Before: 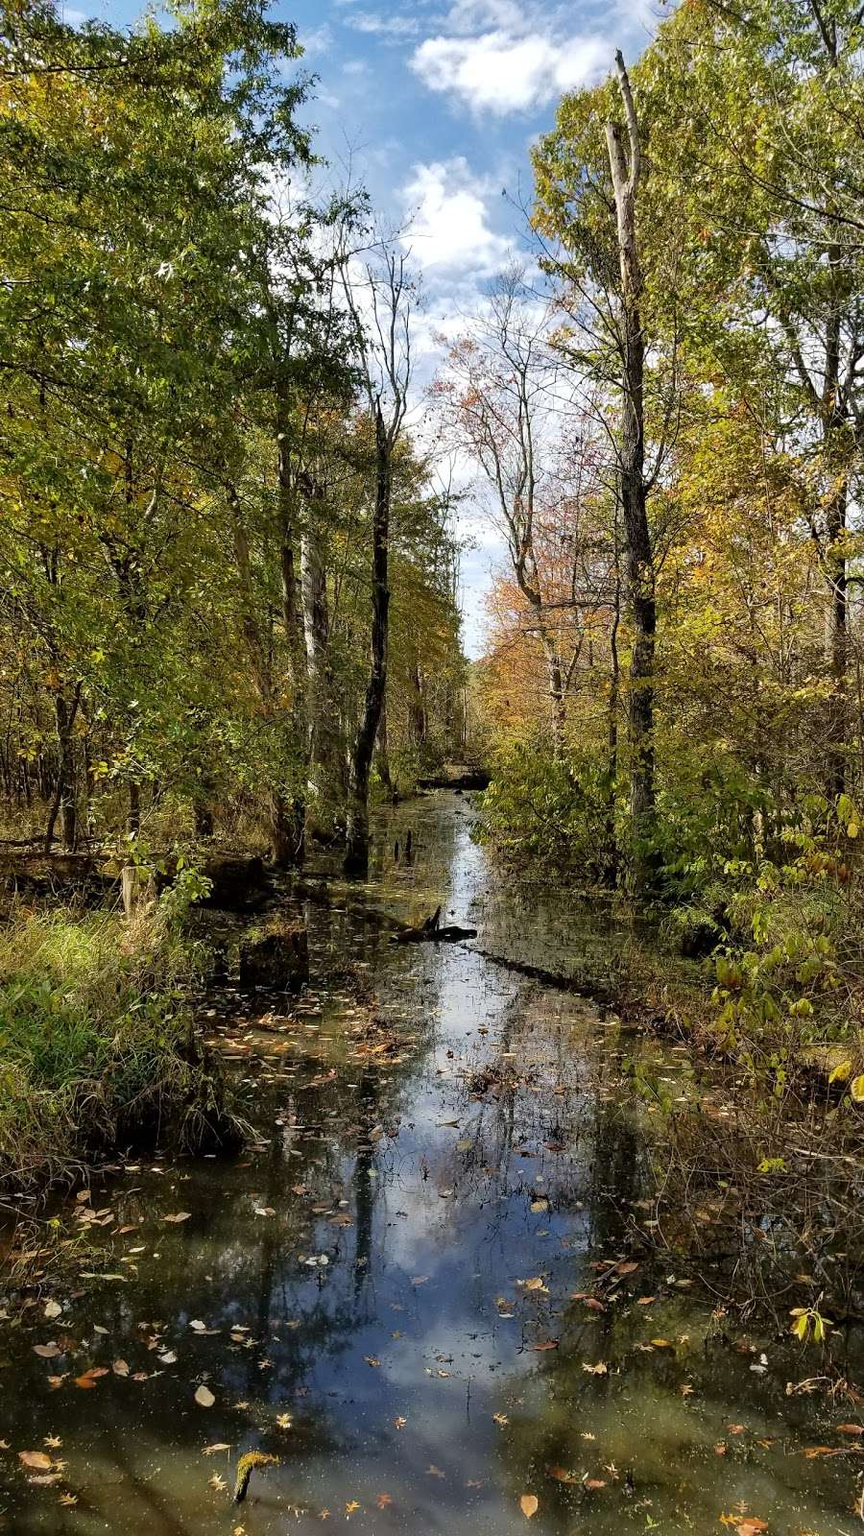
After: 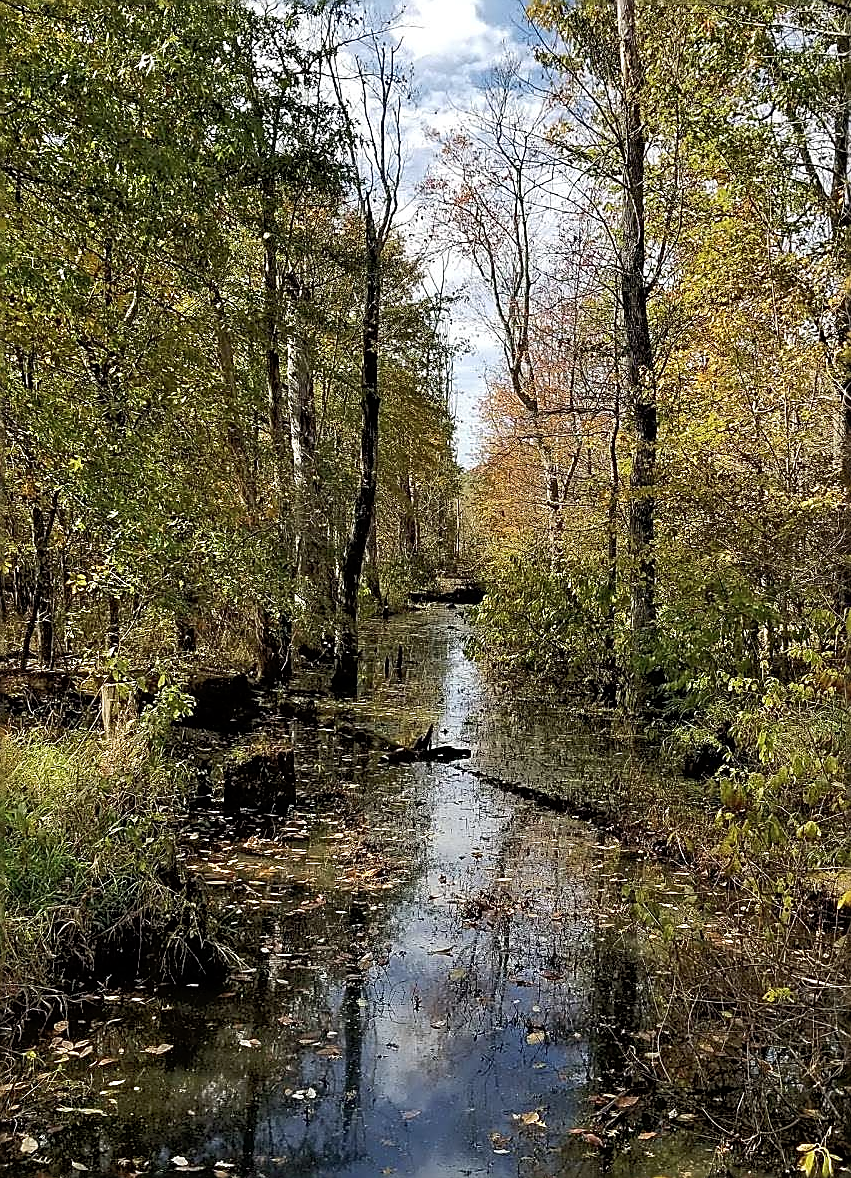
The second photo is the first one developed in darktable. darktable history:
sharpen: radius 1.659, amount 1.299
tone equalizer: -8 EV -1.85 EV, -7 EV -1.13 EV, -6 EV -1.66 EV
contrast brightness saturation: saturation -0.085
crop and rotate: left 2.982%, top 13.717%, right 2.362%, bottom 12.616%
